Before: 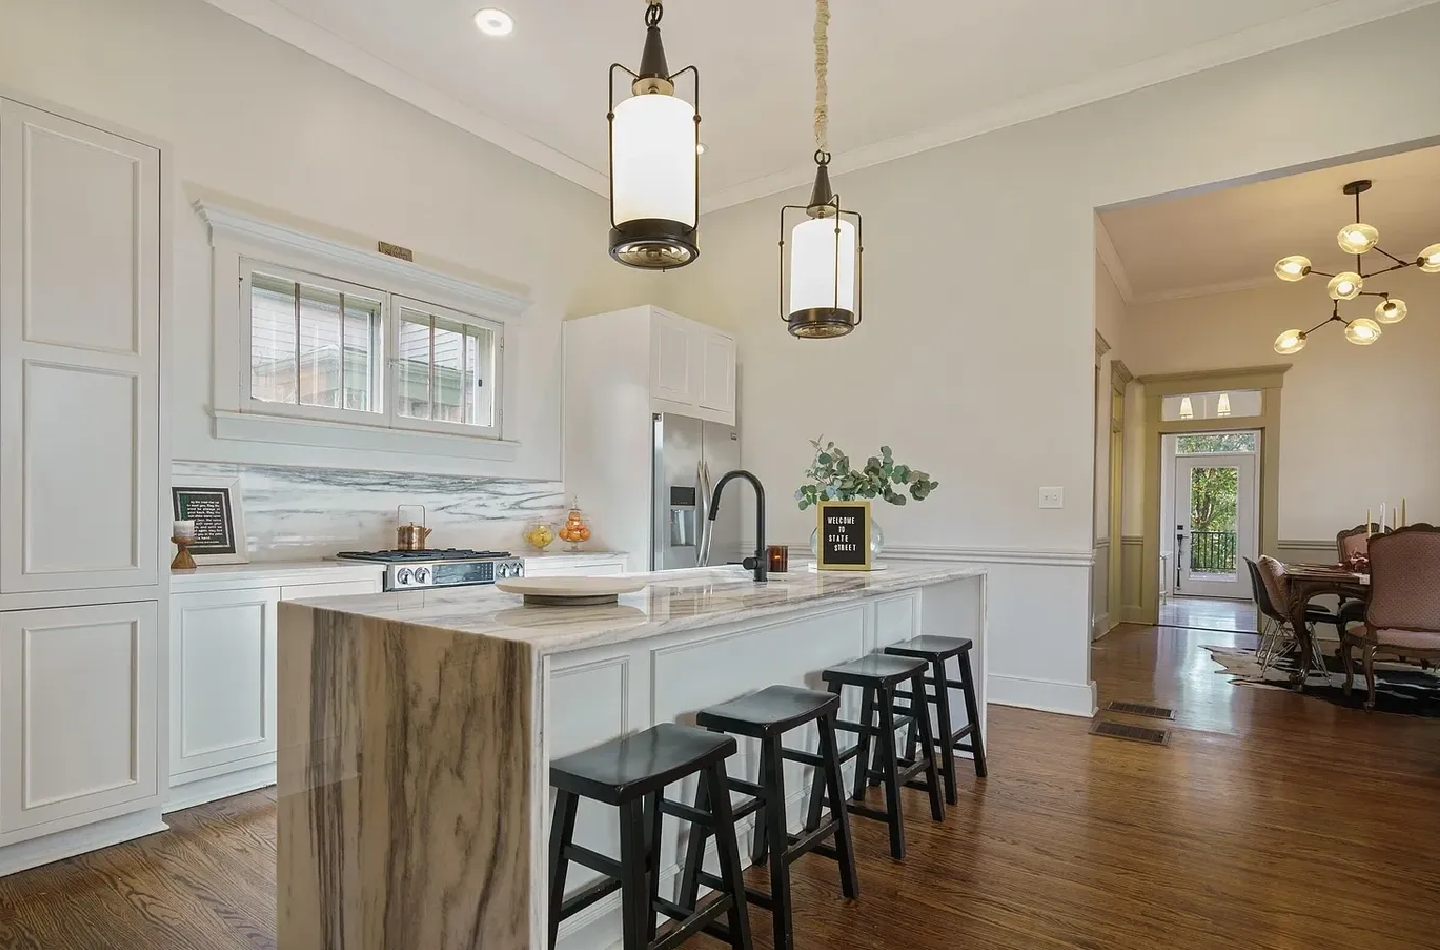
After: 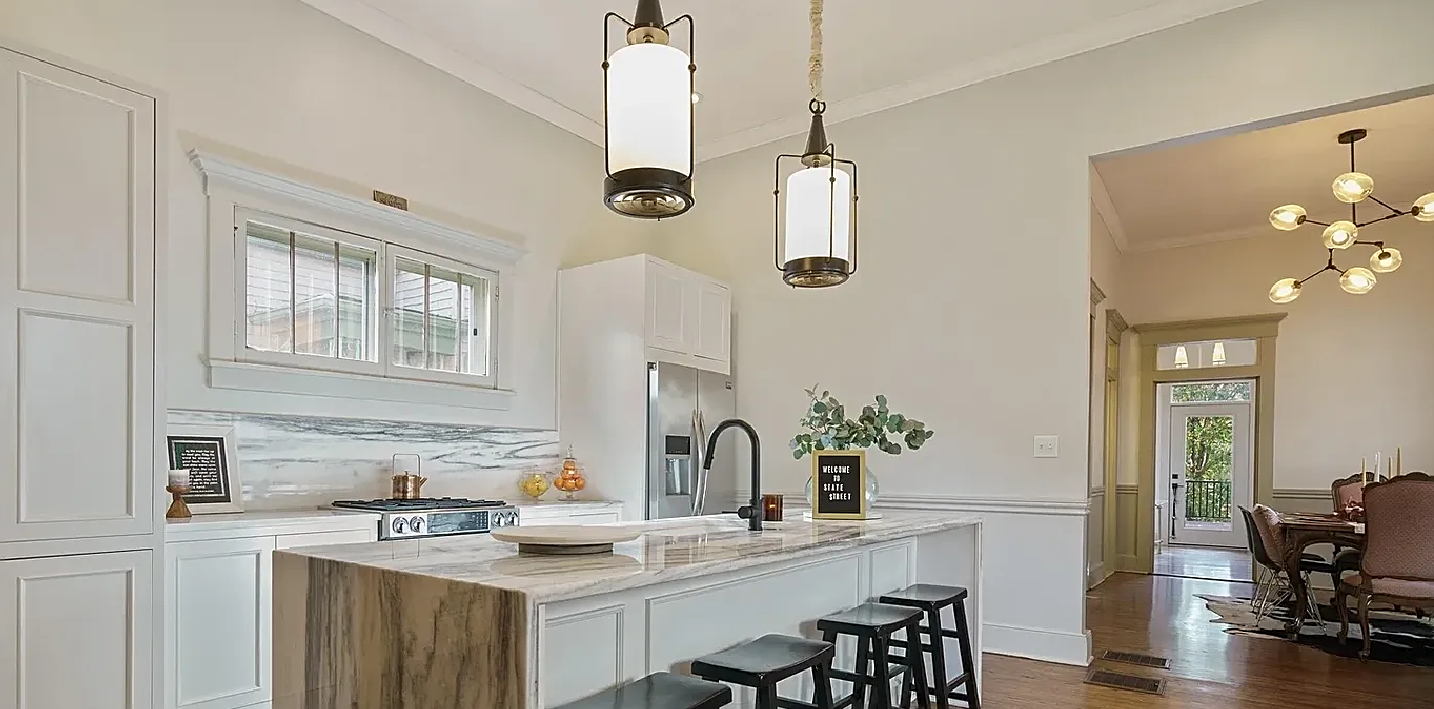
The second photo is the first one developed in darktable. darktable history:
crop: left 0.387%, top 5.469%, bottom 19.809%
sharpen: on, module defaults
